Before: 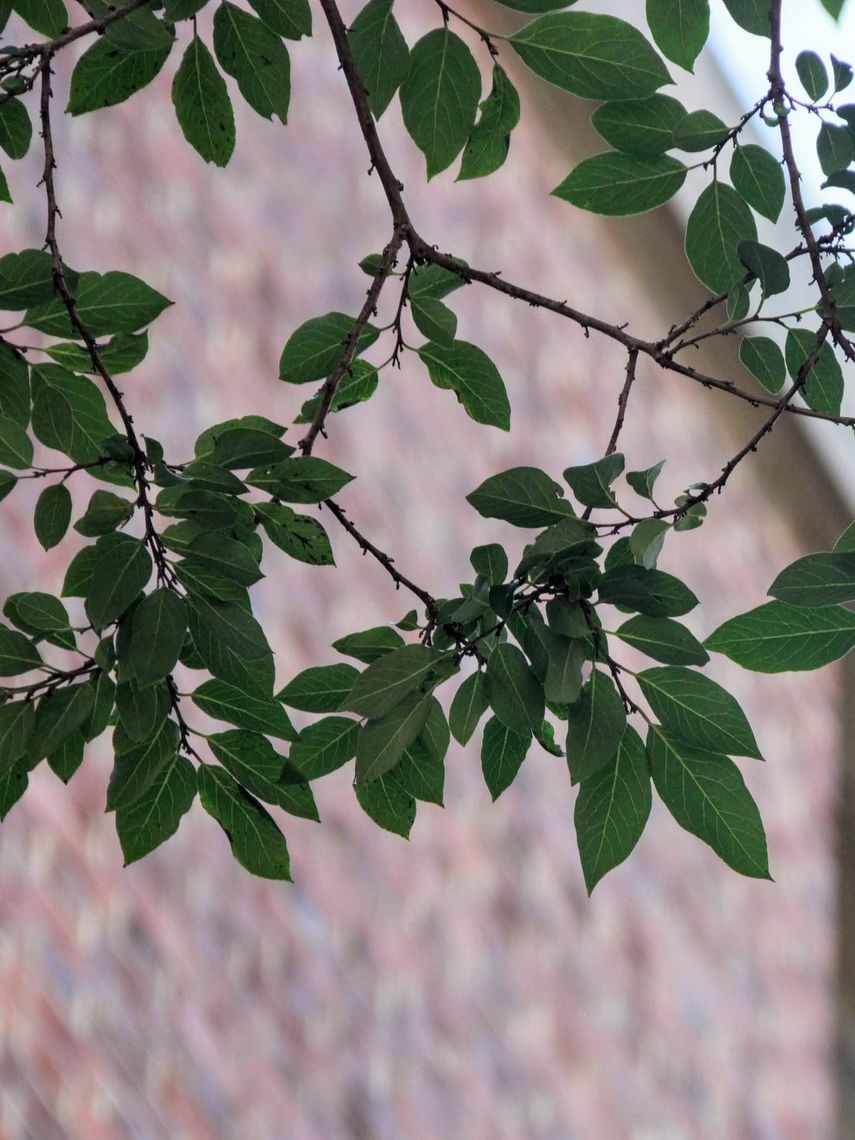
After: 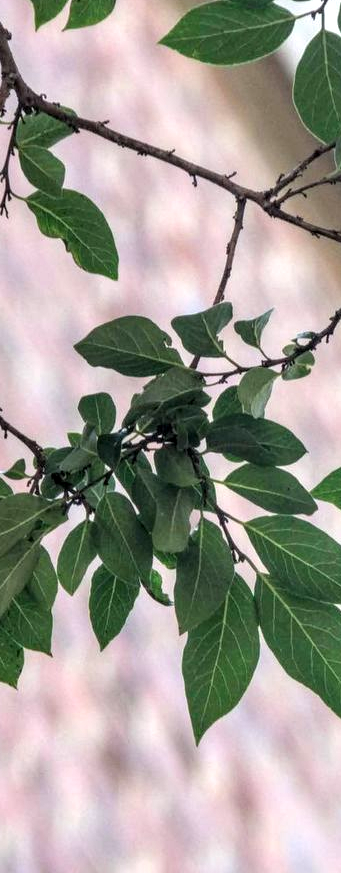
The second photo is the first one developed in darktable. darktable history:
exposure: black level correction 0, exposure 0.7 EV, compensate exposure bias true, compensate highlight preservation false
crop: left 45.962%, top 13.263%, right 14.154%, bottom 10.104%
local contrast: highlights 54%, shadows 52%, detail 130%, midtone range 0.453
